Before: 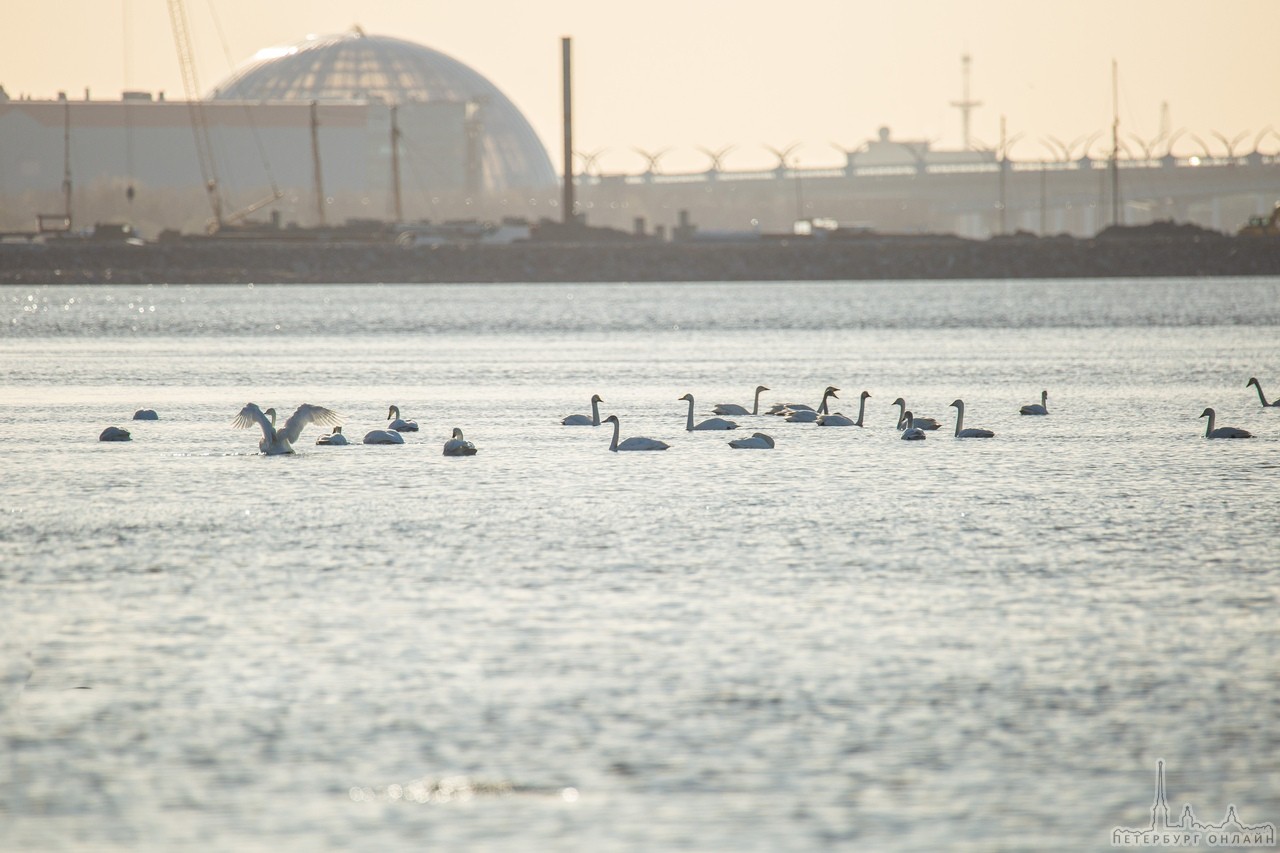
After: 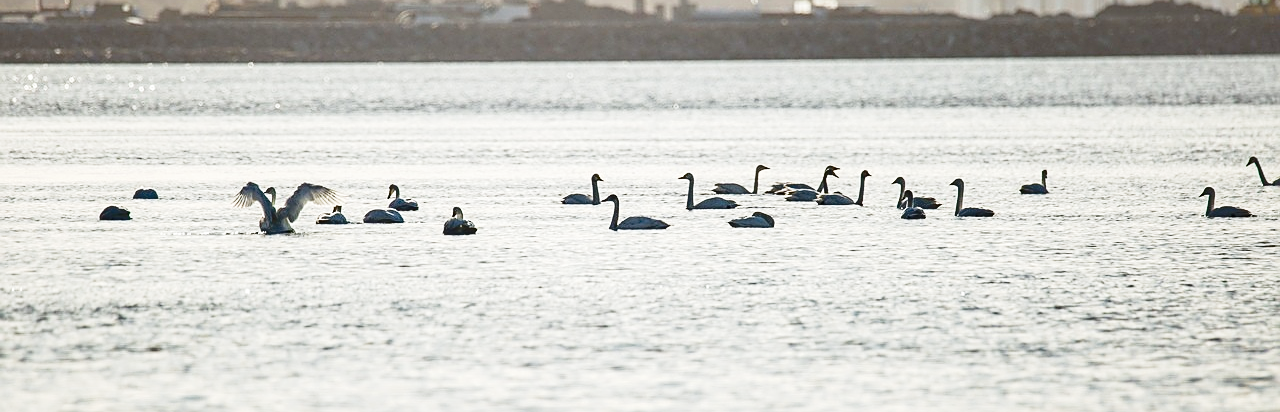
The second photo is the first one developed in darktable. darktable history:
base curve: curves: ch0 [(0, 0) (0.028, 0.03) (0.121, 0.232) (0.46, 0.748) (0.859, 0.968) (1, 1)], preserve colors none
crop and rotate: top 26.056%, bottom 25.543%
sharpen: on, module defaults
shadows and highlights: shadows 22.7, highlights -48.71, soften with gaussian
